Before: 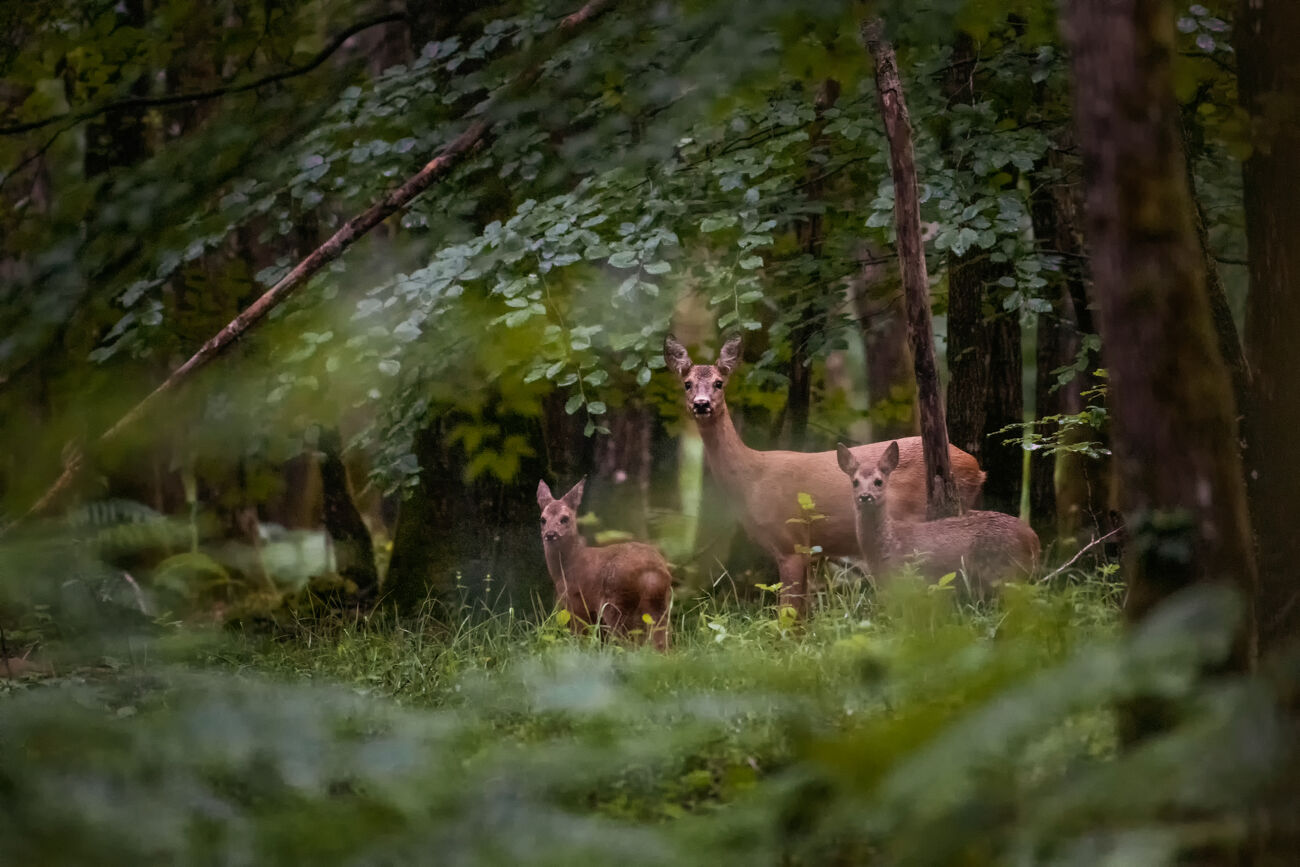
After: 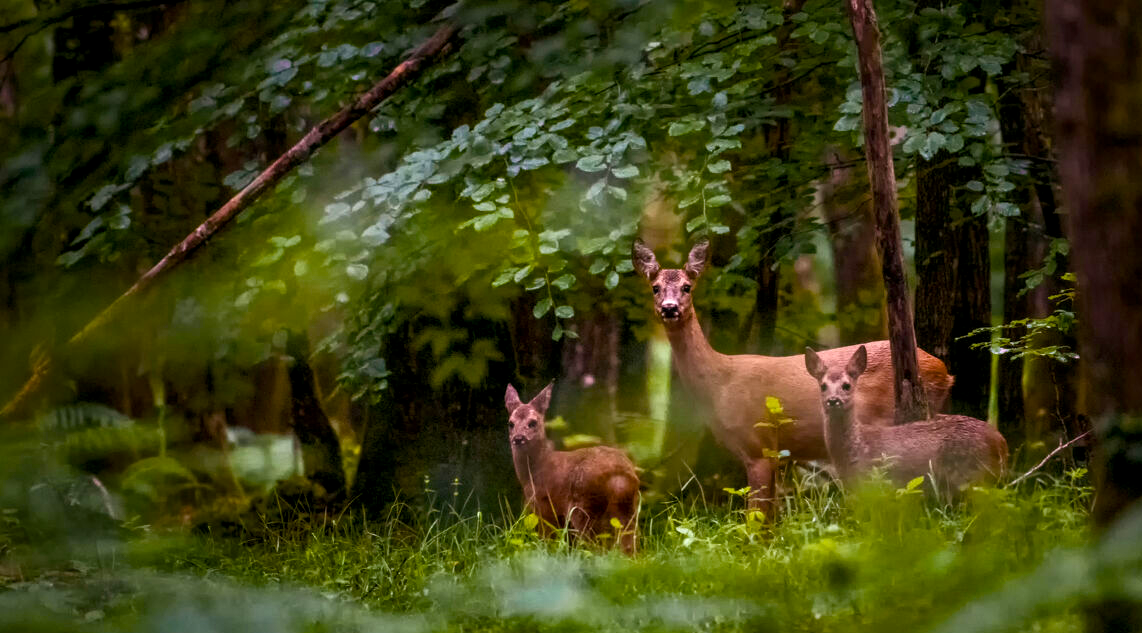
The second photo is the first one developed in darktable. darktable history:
crop and rotate: left 2.476%, top 11.249%, right 9.677%, bottom 15.662%
color balance rgb: shadows lift › chroma 0.845%, shadows lift › hue 114.78°, perceptual saturation grading › global saturation 20%, perceptual saturation grading › highlights -25.338%, perceptual saturation grading › shadows 24.031%, perceptual brilliance grading › highlights 10.94%, perceptual brilliance grading › shadows -11.186%, global vibrance 50.748%
local contrast: on, module defaults
